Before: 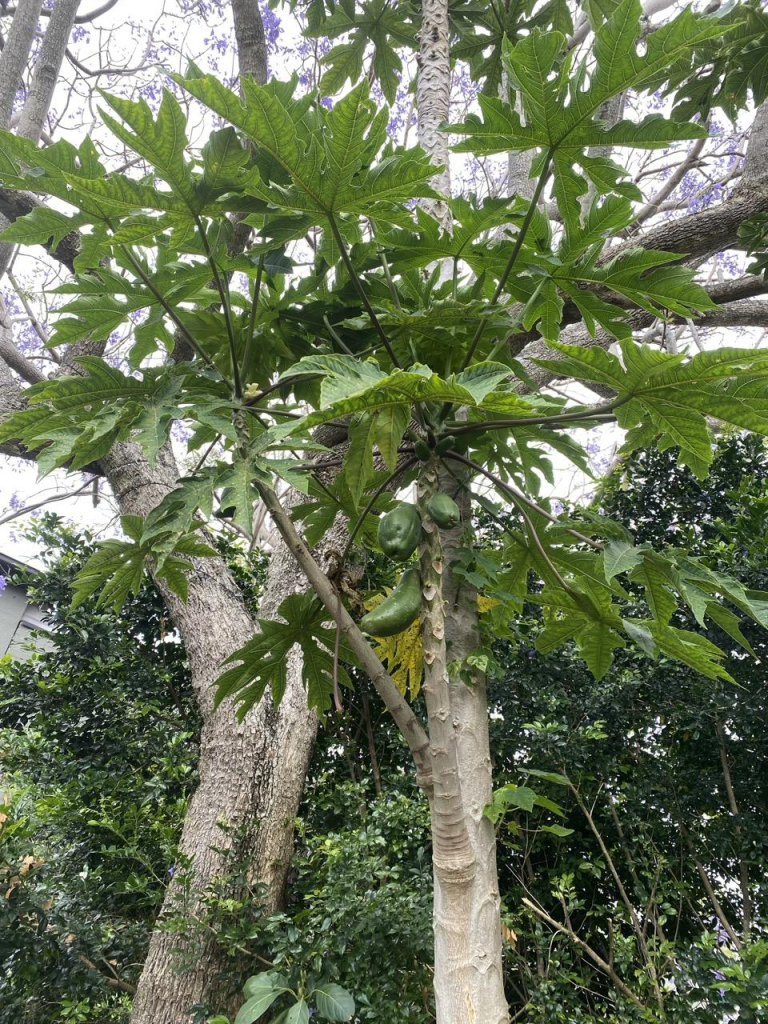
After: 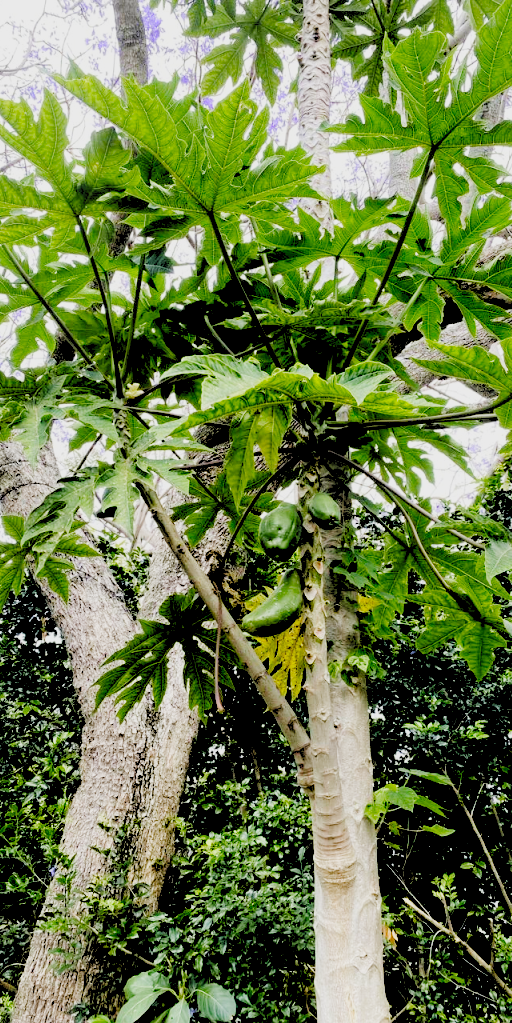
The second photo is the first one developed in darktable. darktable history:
crop and rotate: left 15.546%, right 17.787%
filmic rgb: black relative exposure -2.85 EV, white relative exposure 4.56 EV, hardness 1.77, contrast 1.25, preserve chrominance no, color science v5 (2021)
levels: levels [0.072, 0.414, 0.976]
